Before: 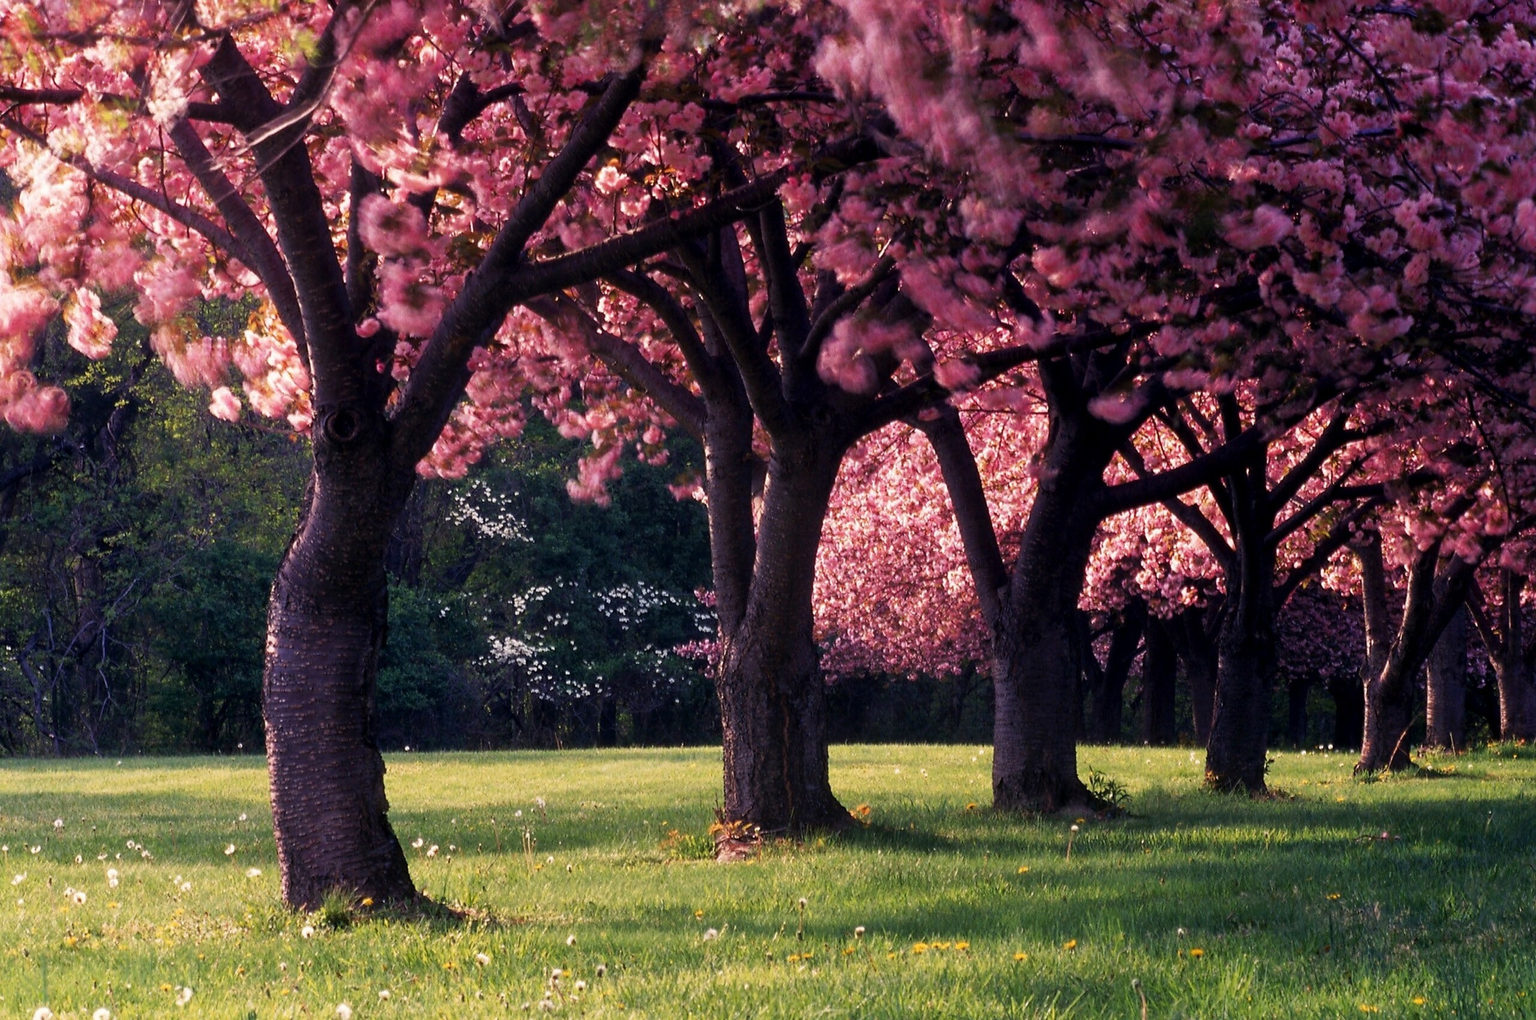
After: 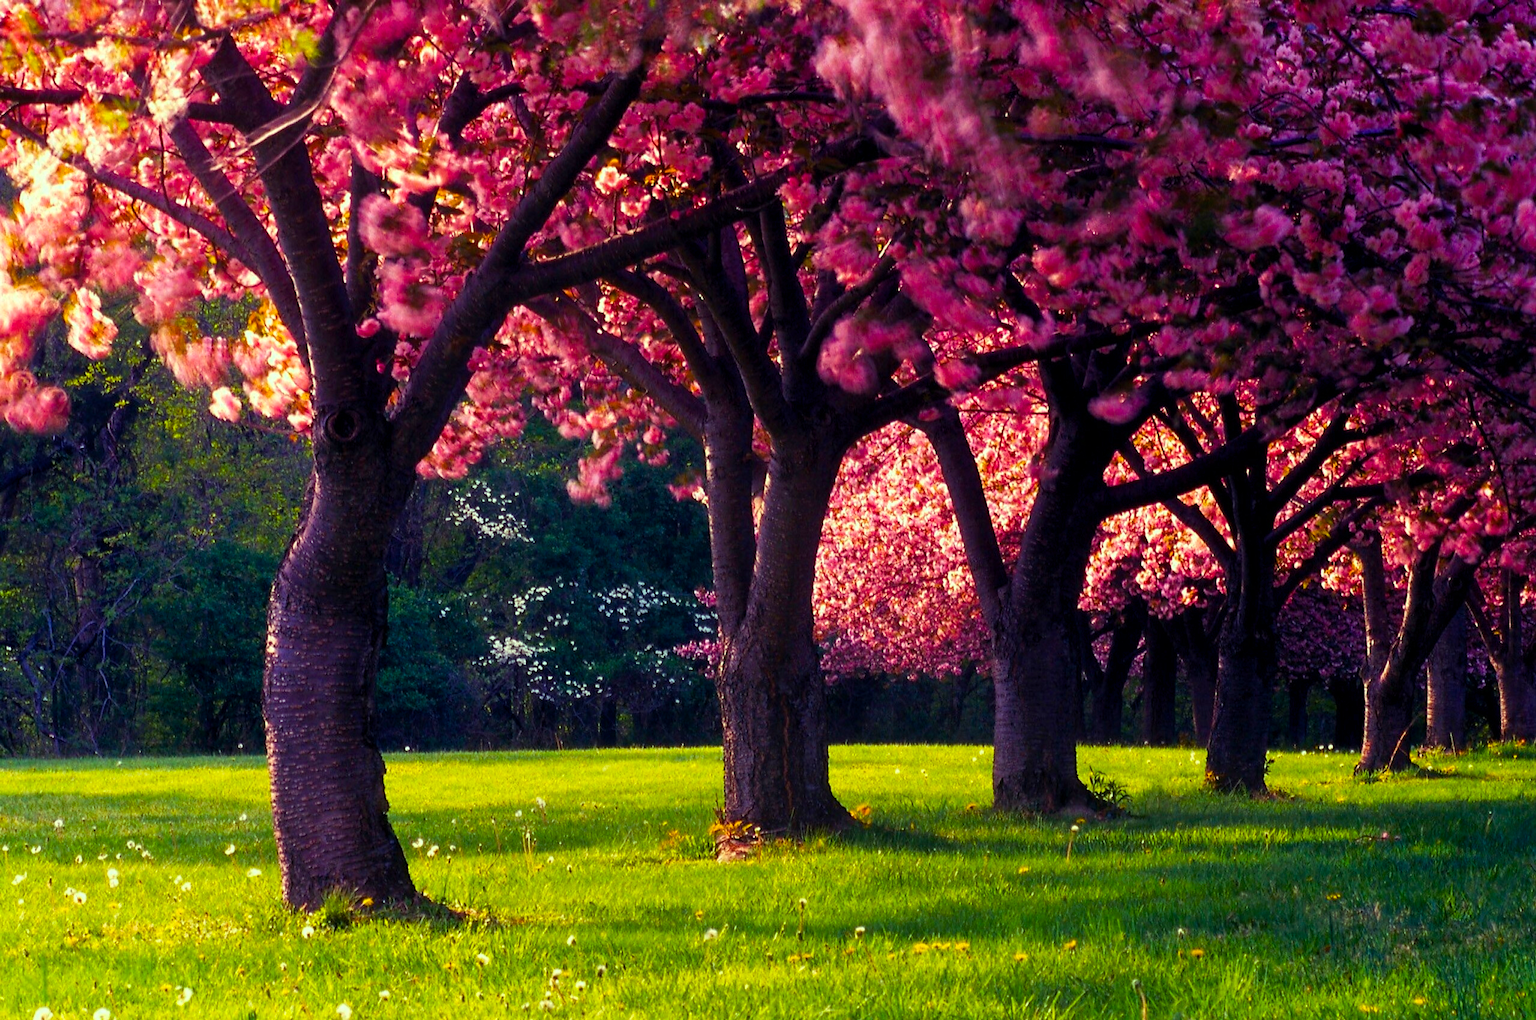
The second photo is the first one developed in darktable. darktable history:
color balance rgb: highlights gain › luminance 15.266%, highlights gain › chroma 6.893%, highlights gain › hue 127.82°, perceptual saturation grading › global saturation 30.401%, global vibrance 50.695%
